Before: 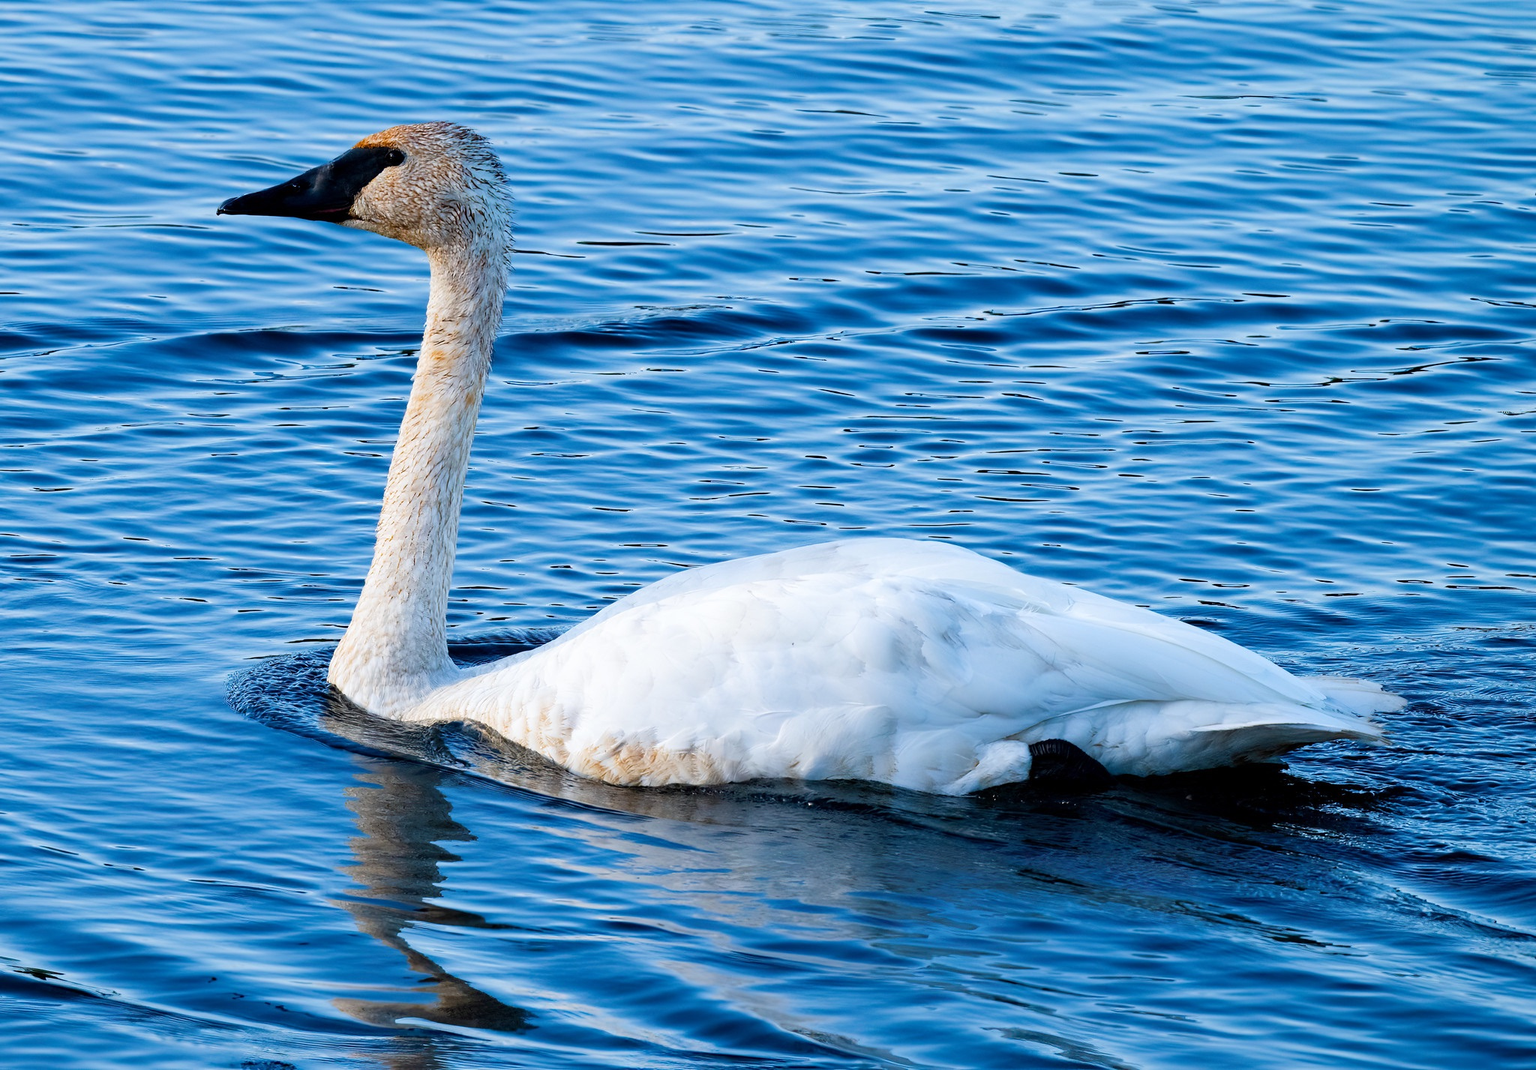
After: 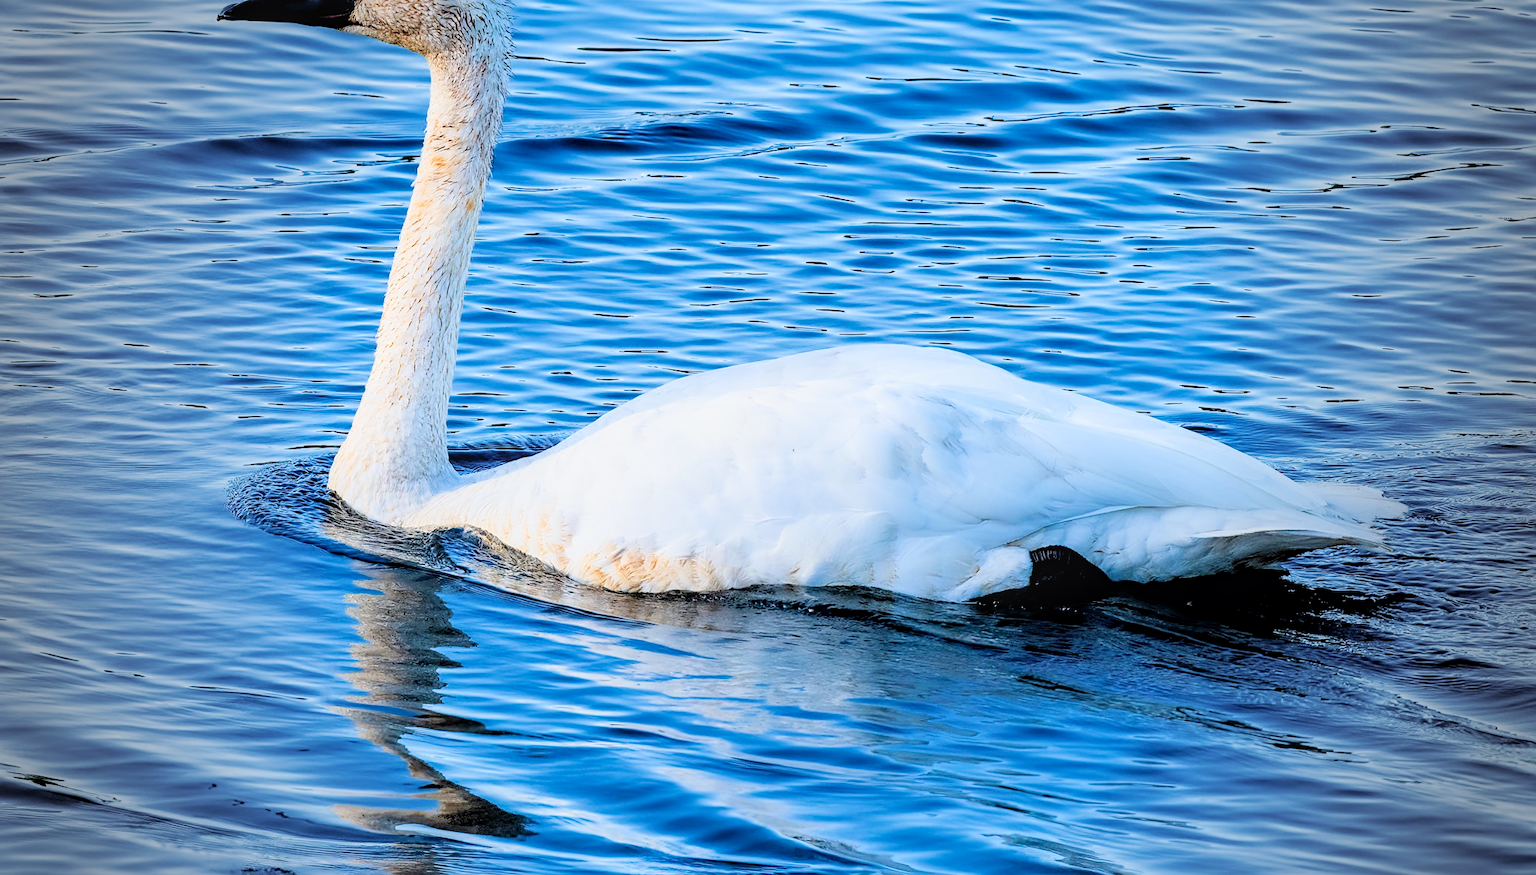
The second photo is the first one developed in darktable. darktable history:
crop and rotate: top 18.185%
filmic rgb: black relative exposure -6.99 EV, white relative exposure 5.65 EV, hardness 2.86, color science v6 (2022)
vignetting: fall-off start 65.05%, width/height ratio 0.881
local contrast: on, module defaults
sharpen: radius 1.859, amount 0.403, threshold 1.225
exposure: exposure 1 EV, compensate highlight preservation false
tone equalizer: -8 EV -0.404 EV, -7 EV -0.364 EV, -6 EV -0.363 EV, -5 EV -0.238 EV, -3 EV 0.229 EV, -2 EV 0.358 EV, -1 EV 0.373 EV, +0 EV 0.435 EV
